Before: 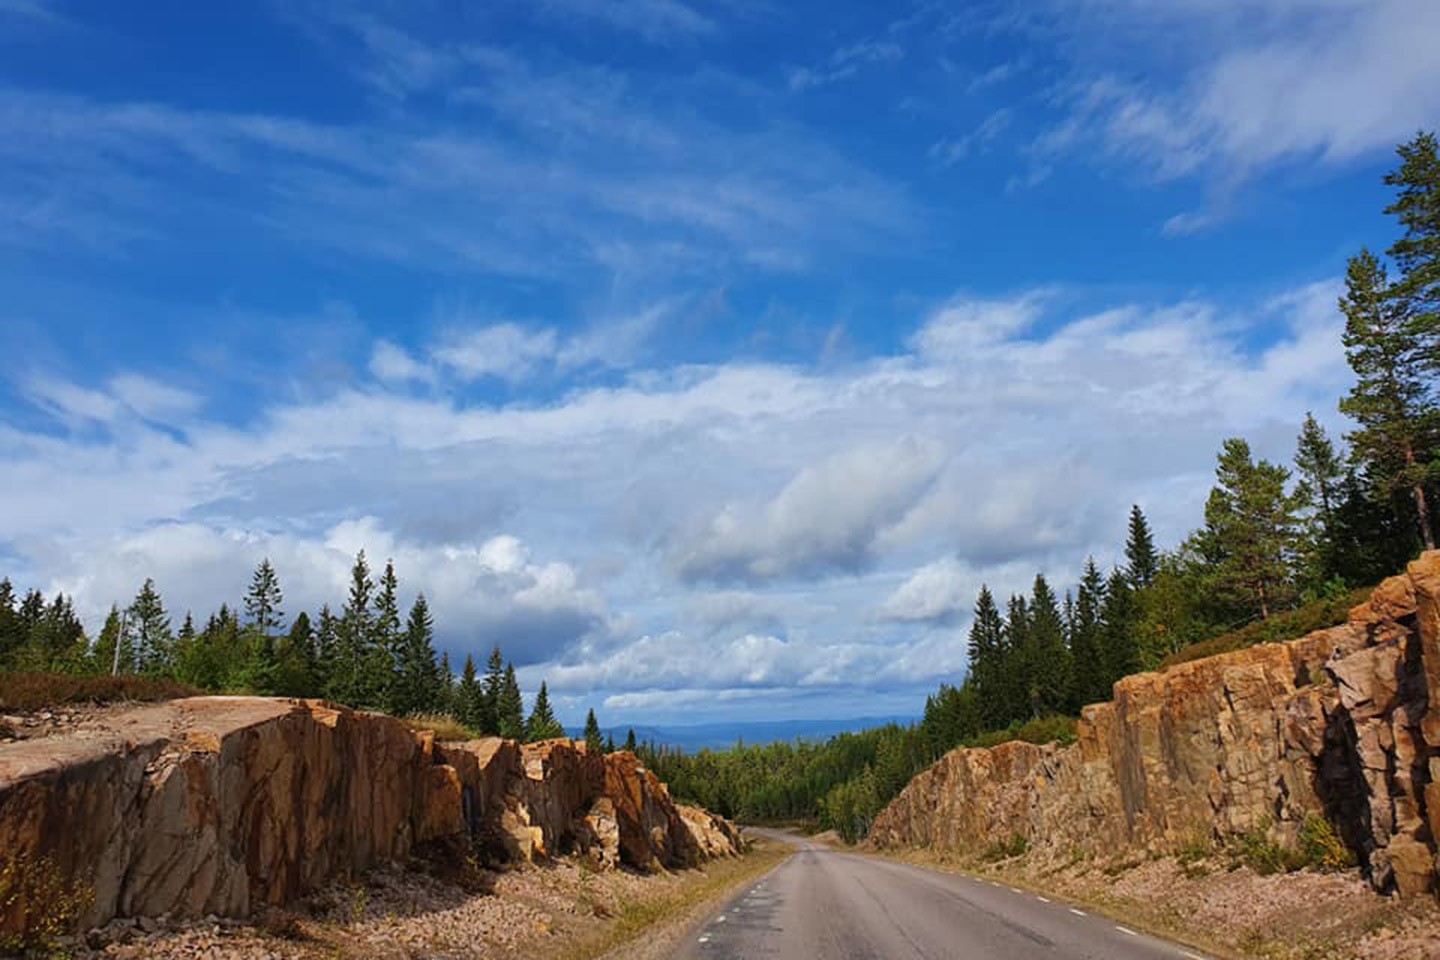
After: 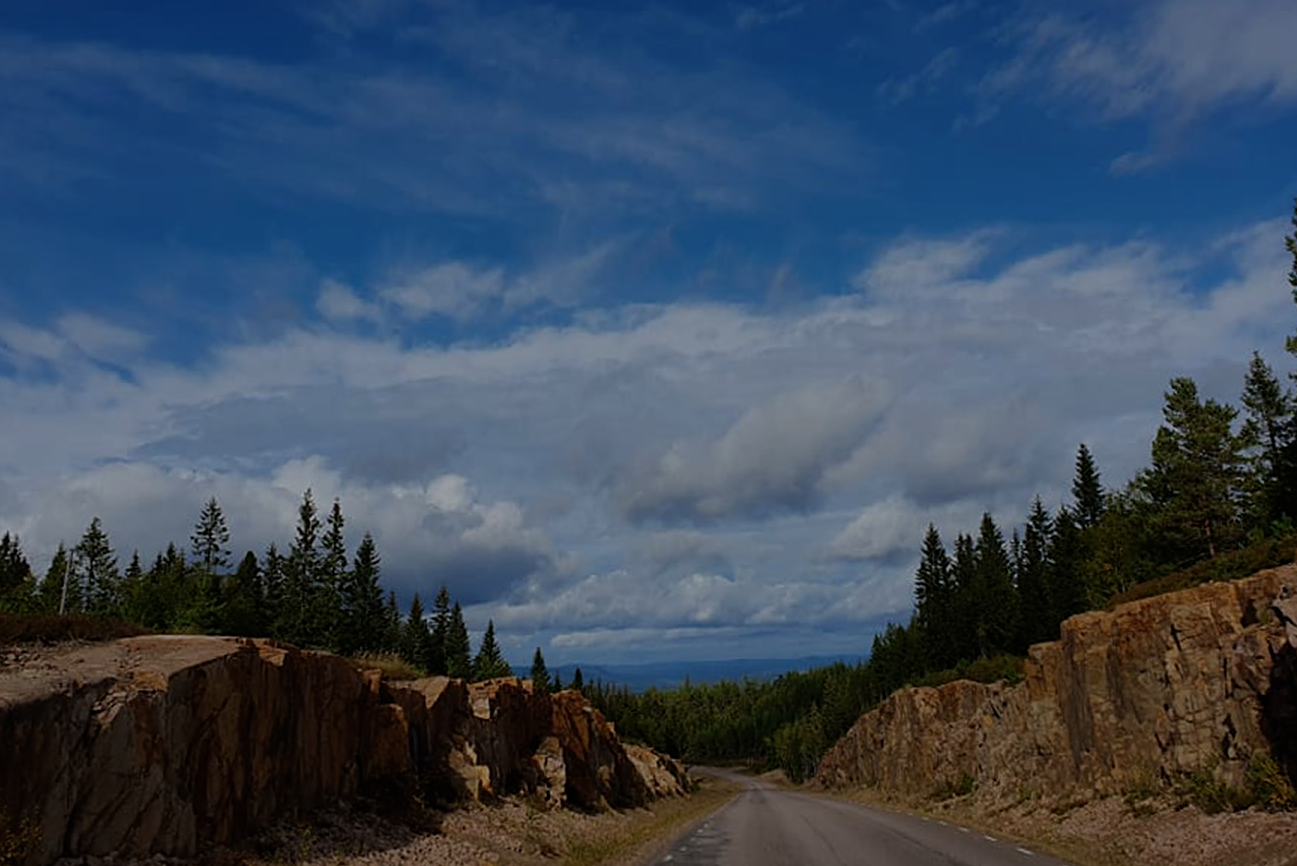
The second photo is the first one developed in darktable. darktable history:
crop: left 3.712%, top 6.456%, right 6.166%, bottom 3.246%
sharpen: amount 0.209
exposure: exposure -1.947 EV, compensate highlight preservation false
tone equalizer: -8 EV -0.788 EV, -7 EV -0.675 EV, -6 EV -0.584 EV, -5 EV -0.371 EV, -3 EV 0.389 EV, -2 EV 0.6 EV, -1 EV 0.687 EV, +0 EV 0.738 EV
